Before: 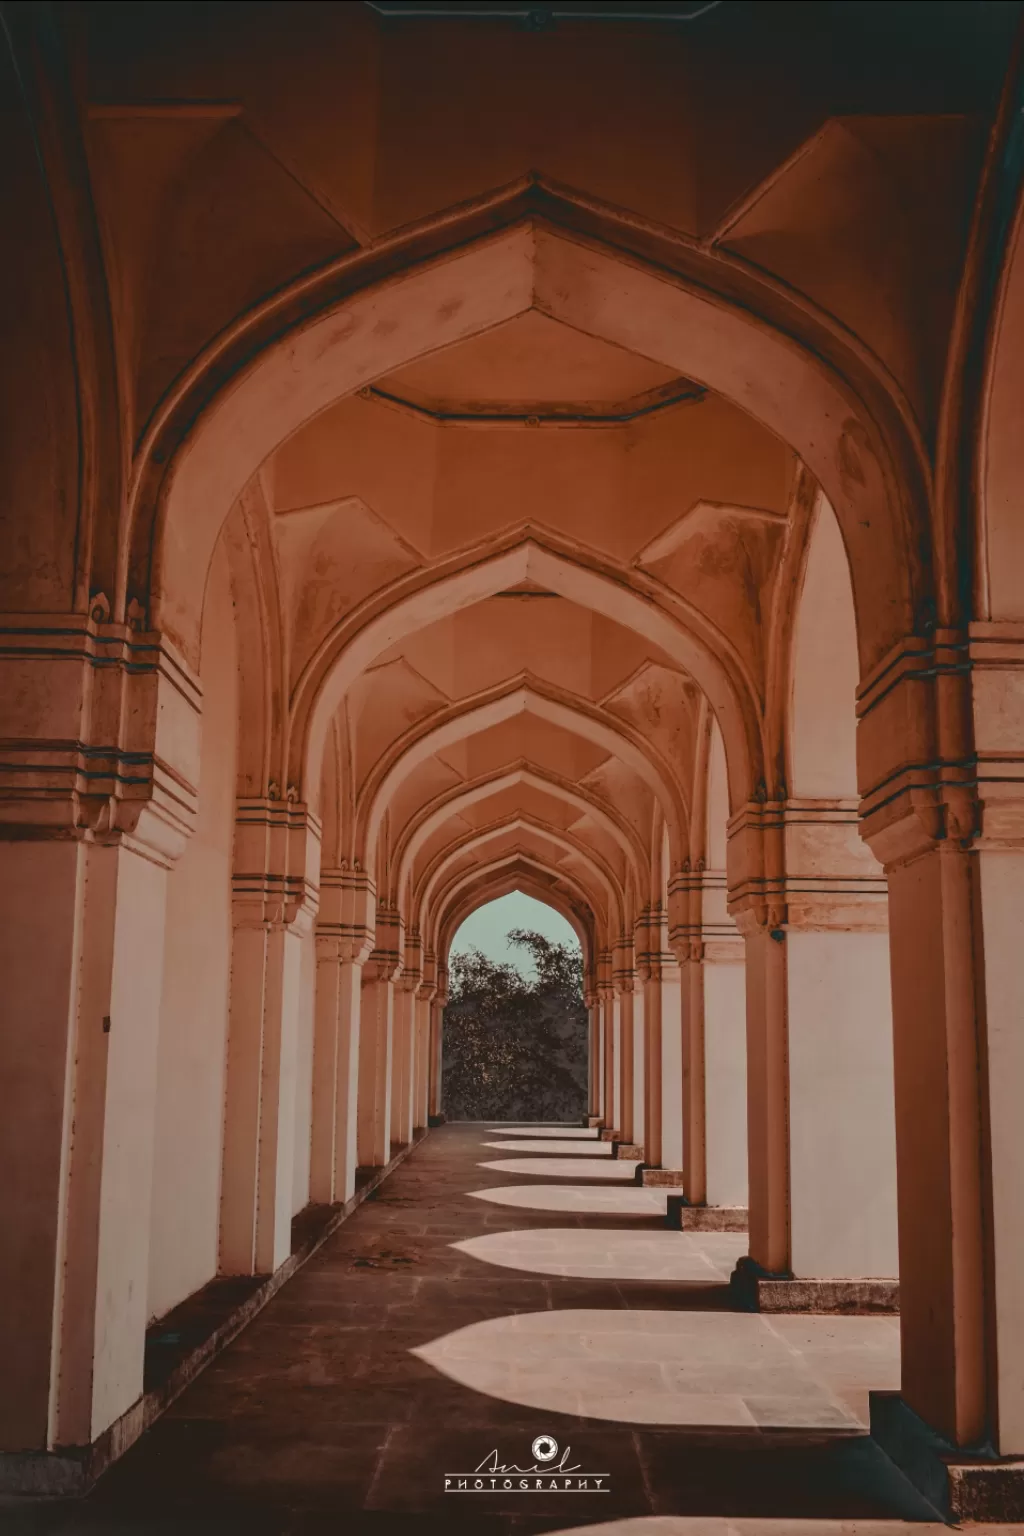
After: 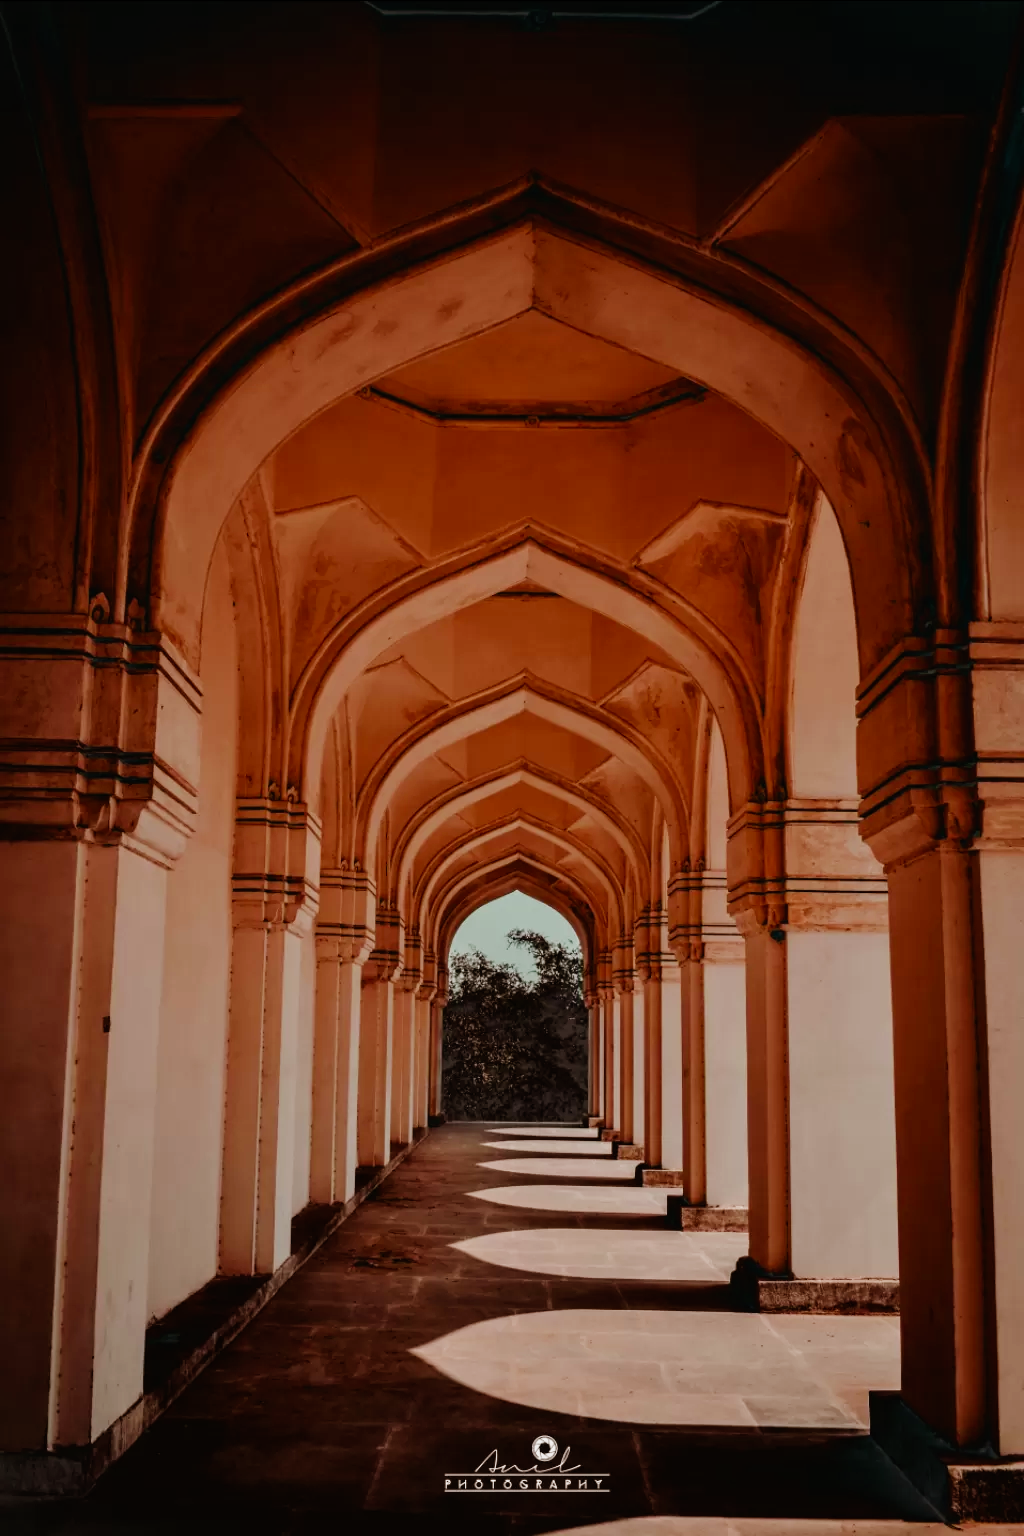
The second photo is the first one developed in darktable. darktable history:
filmic rgb: black relative exposure -8.03 EV, white relative exposure 4.01 EV, hardness 4.13, contrast 1.372, add noise in highlights 0.001, preserve chrominance no, color science v3 (2019), use custom middle-gray values true, contrast in highlights soft
